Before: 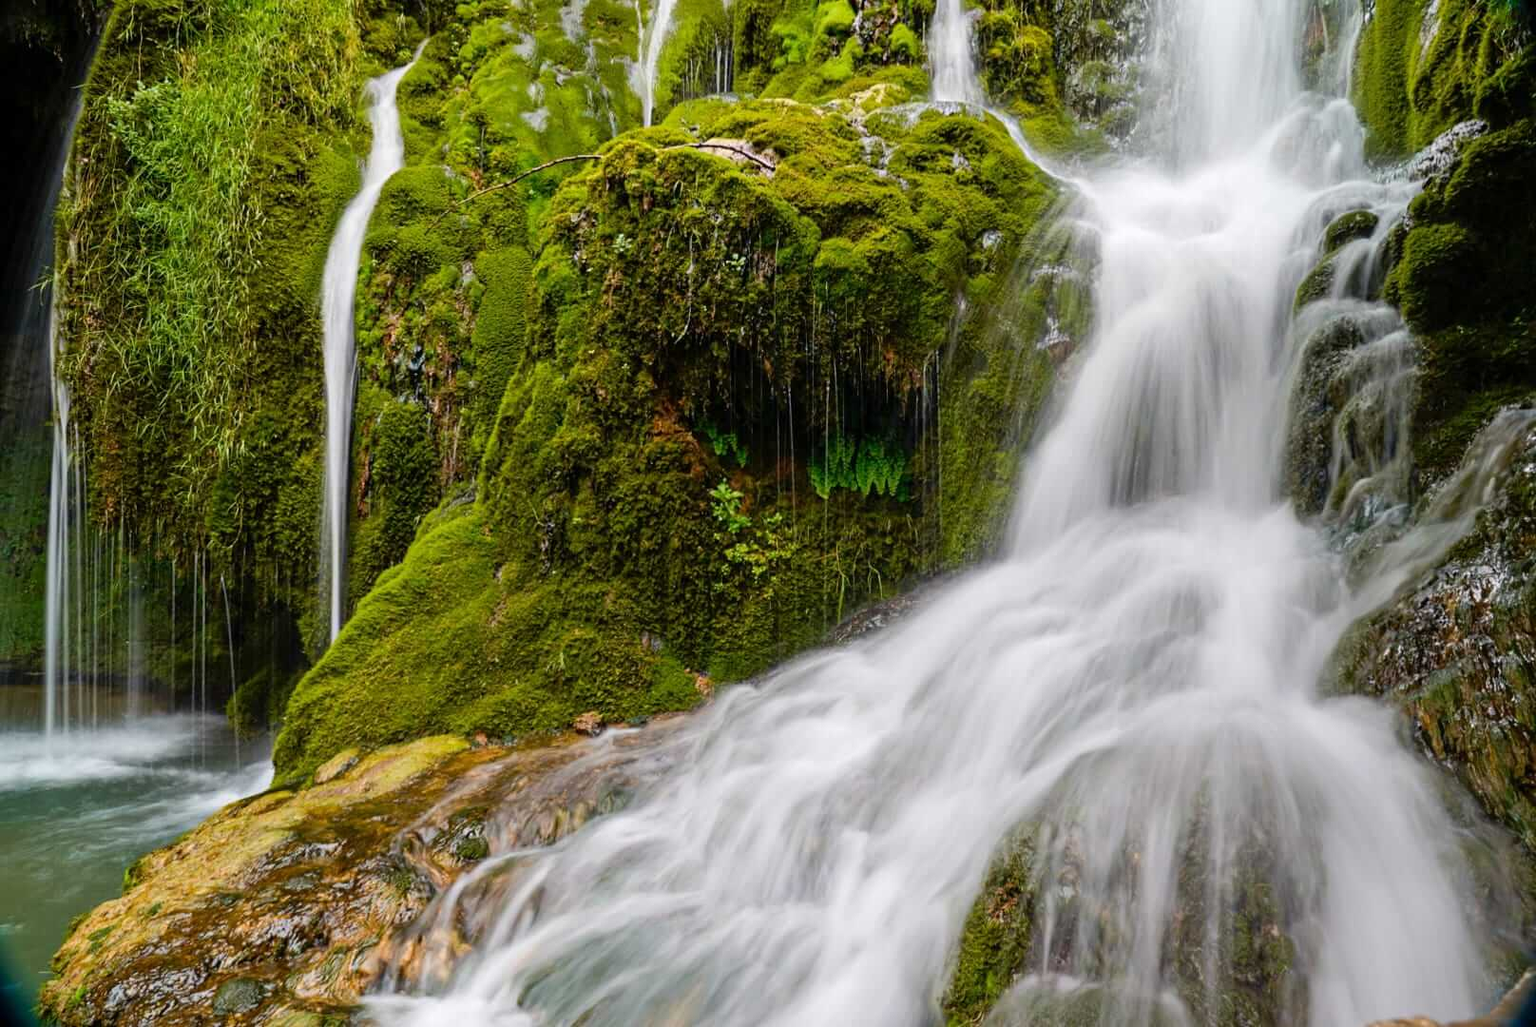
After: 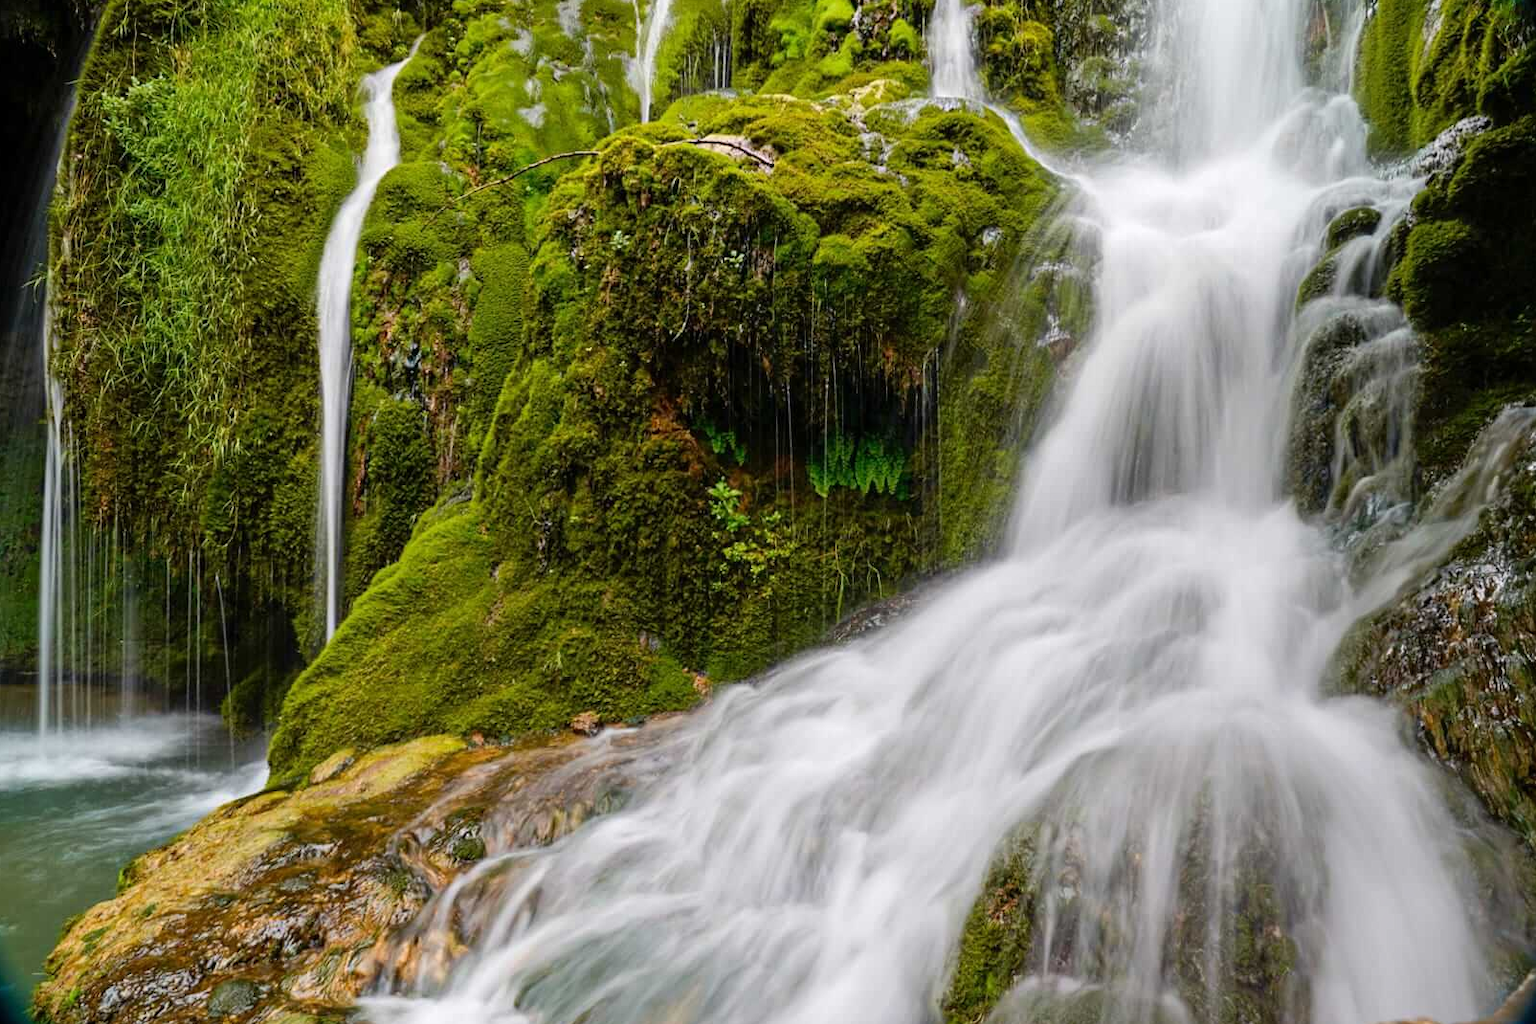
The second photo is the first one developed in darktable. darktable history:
tone equalizer: on, module defaults
crop: left 0.434%, top 0.485%, right 0.244%, bottom 0.386%
